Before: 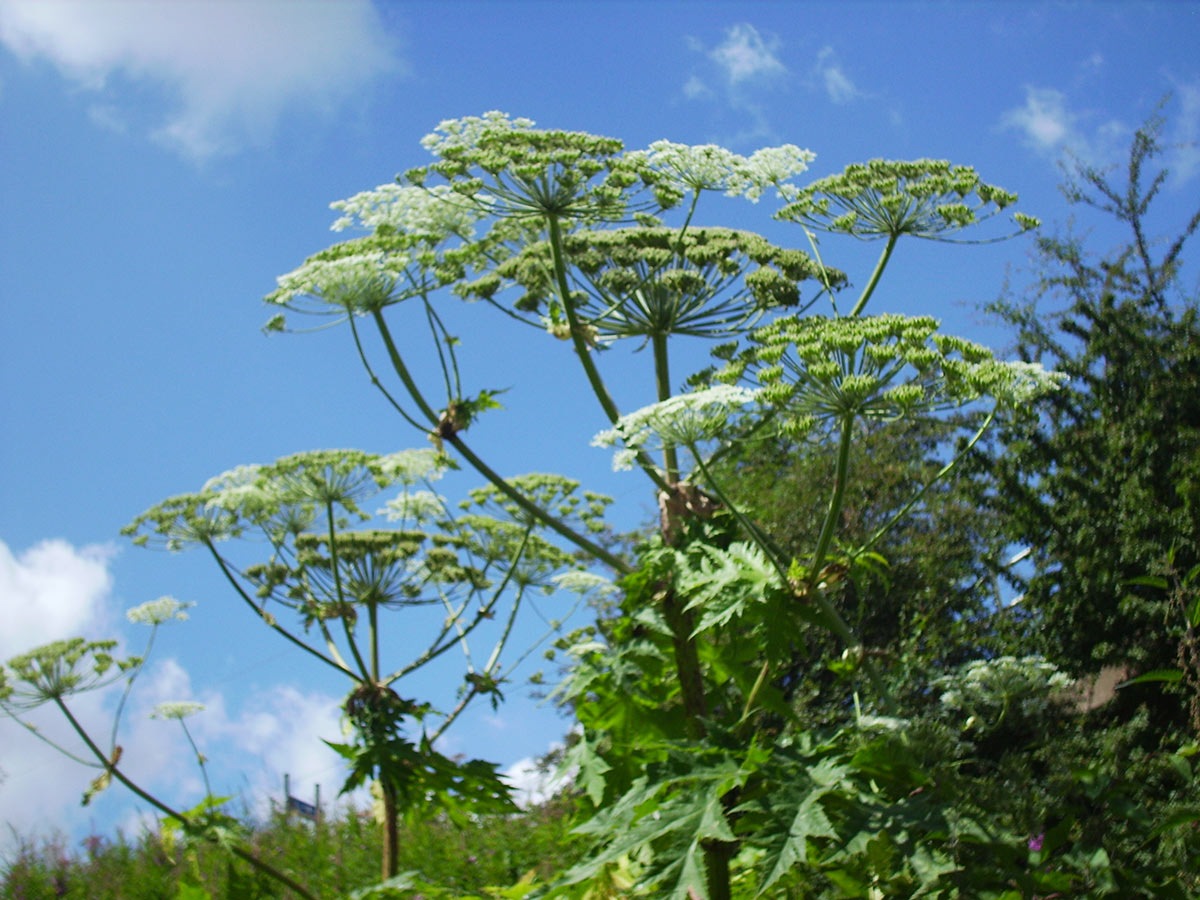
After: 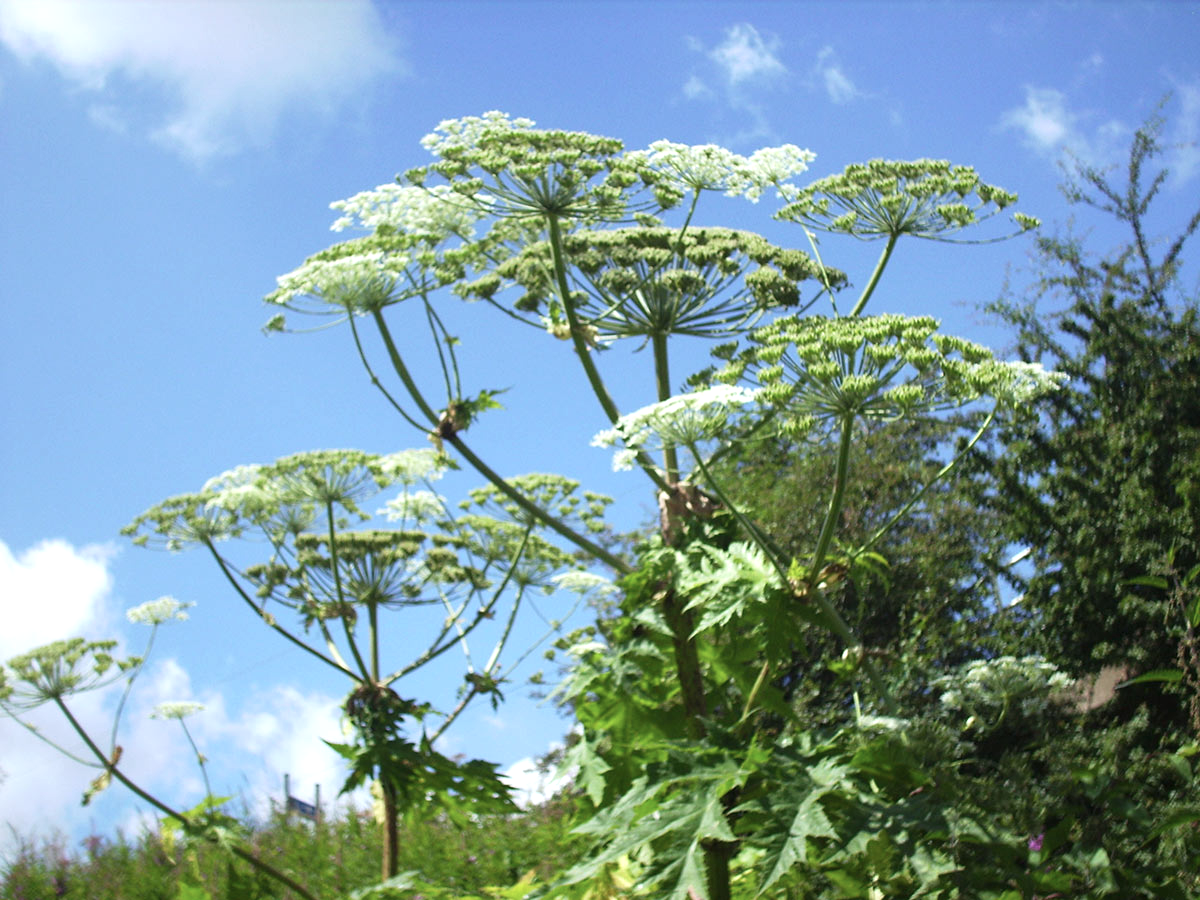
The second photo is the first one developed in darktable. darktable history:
exposure: exposure 0.555 EV, compensate exposure bias true, compensate highlight preservation false
contrast brightness saturation: saturation -0.179
